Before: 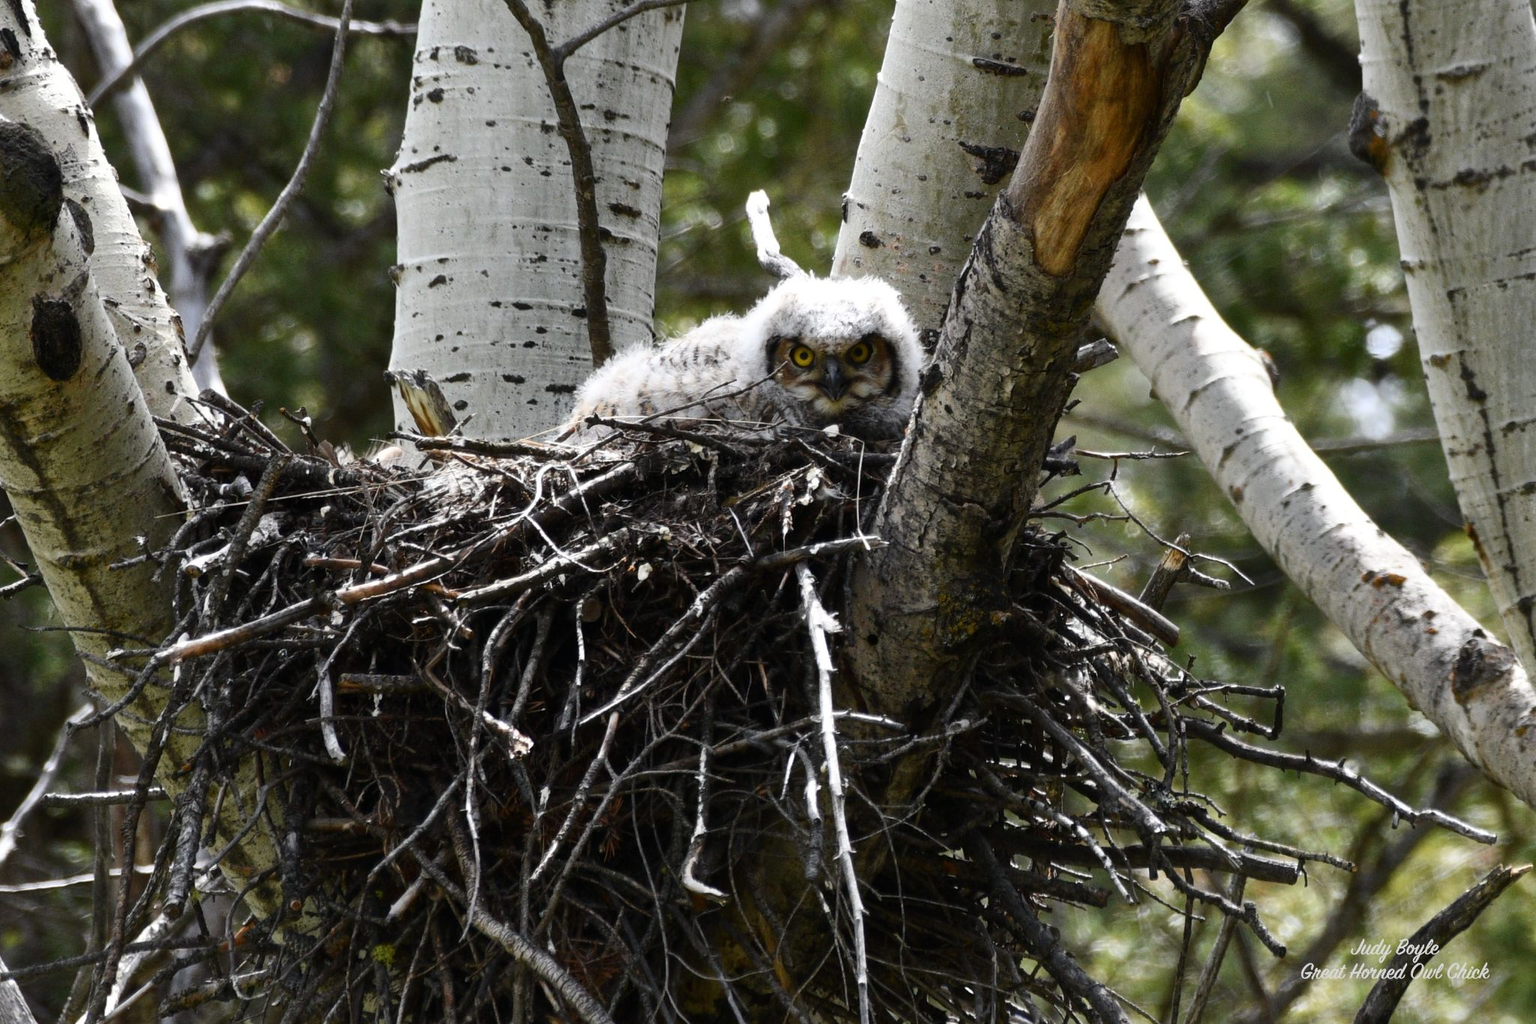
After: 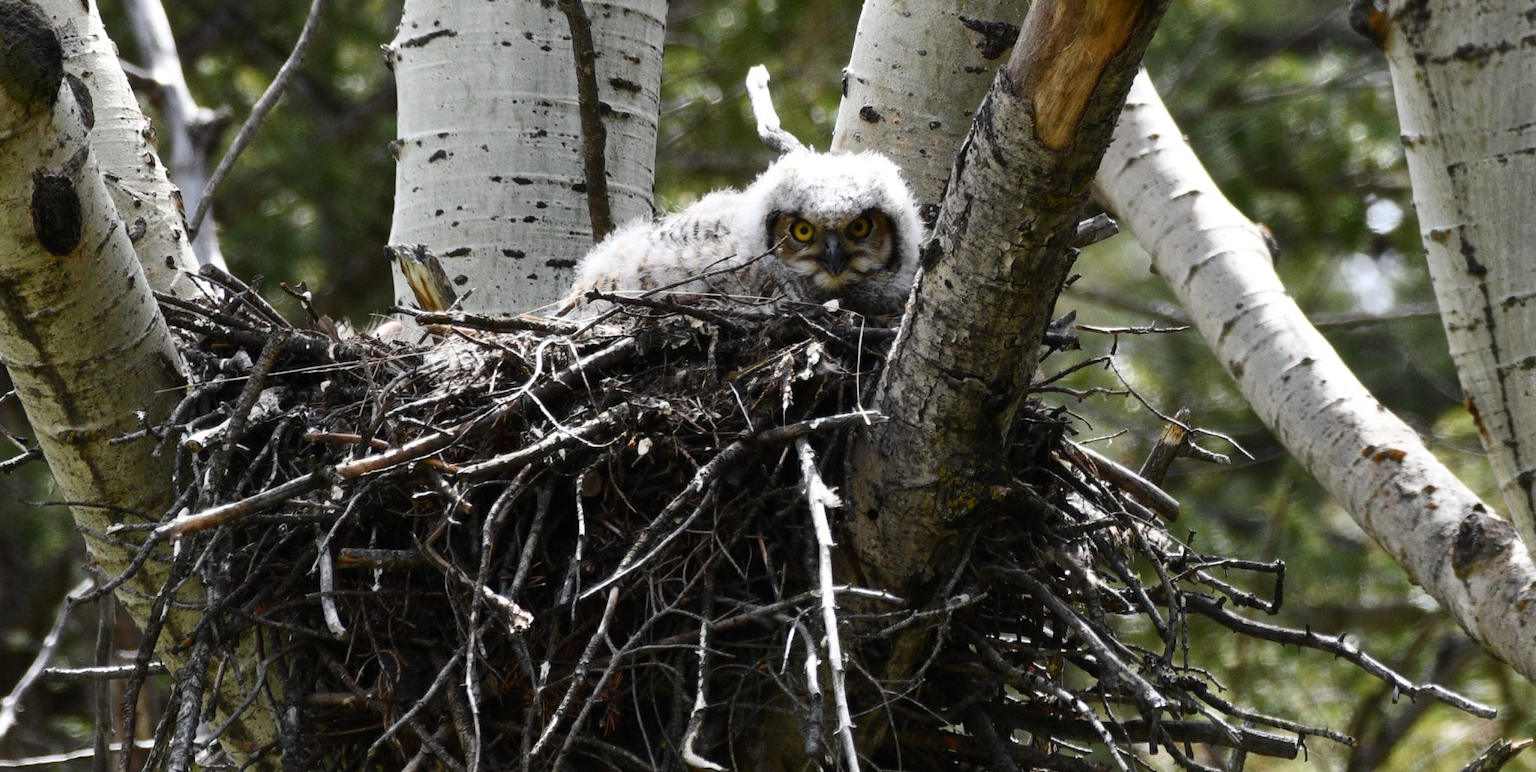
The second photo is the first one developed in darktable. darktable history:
crop and rotate: top 12.252%, bottom 12.232%
